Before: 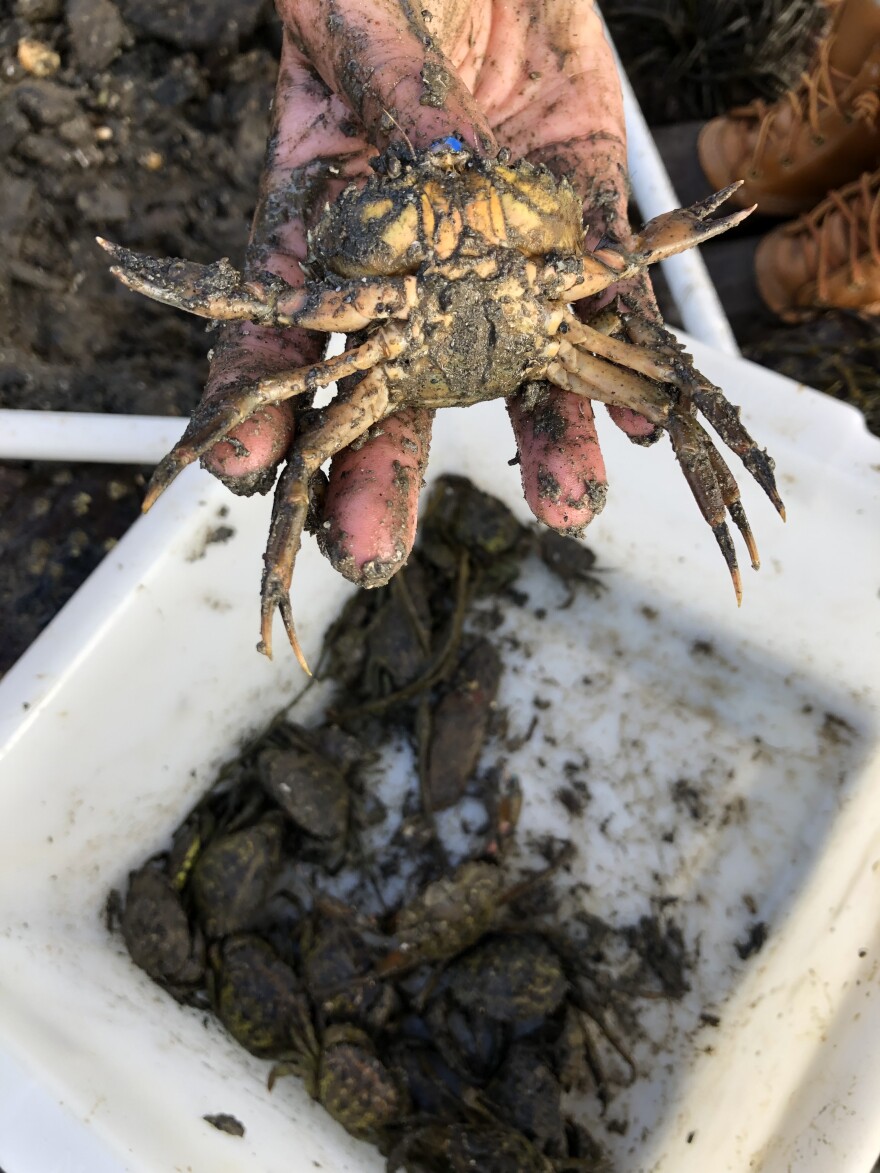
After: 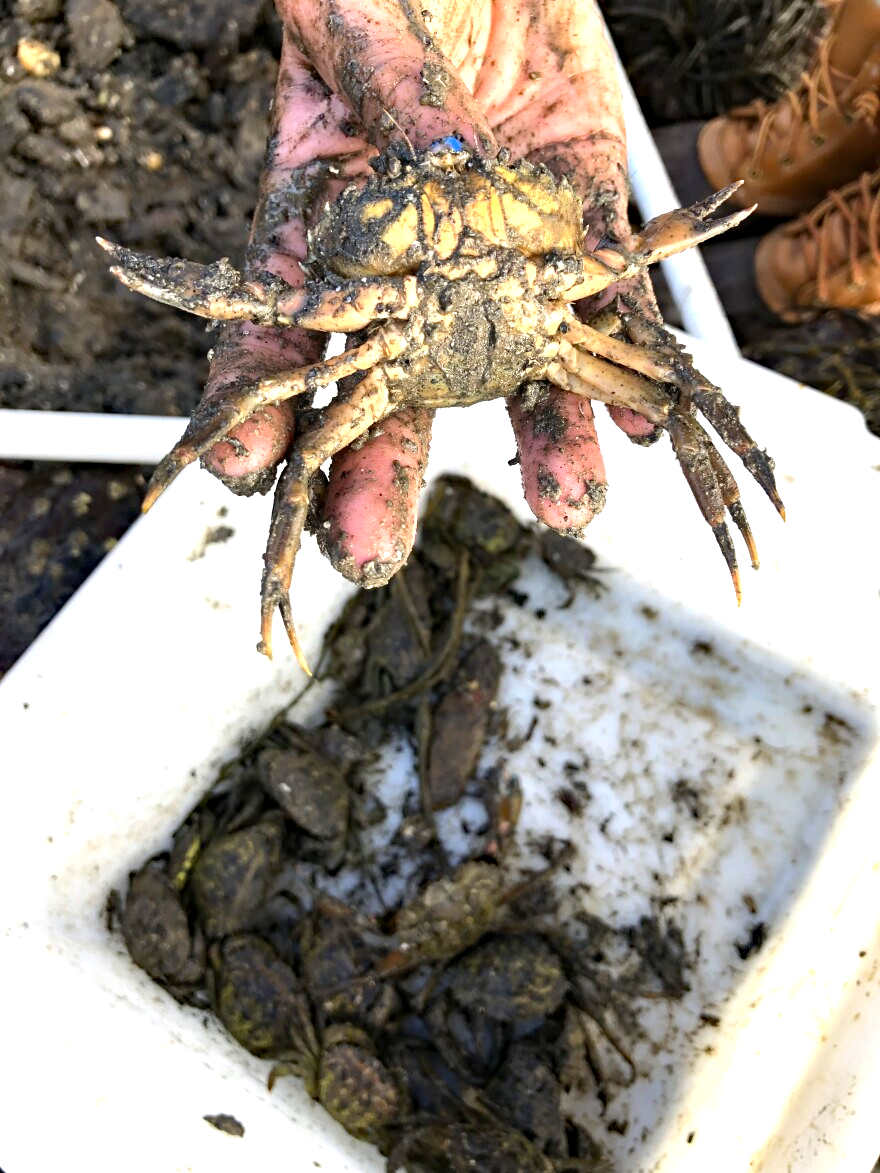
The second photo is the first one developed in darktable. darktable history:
exposure: black level correction 0, exposure 1 EV, compensate exposure bias true, compensate highlight preservation false
haze removal: strength 0.29, distance 0.25, compatibility mode true, adaptive false
